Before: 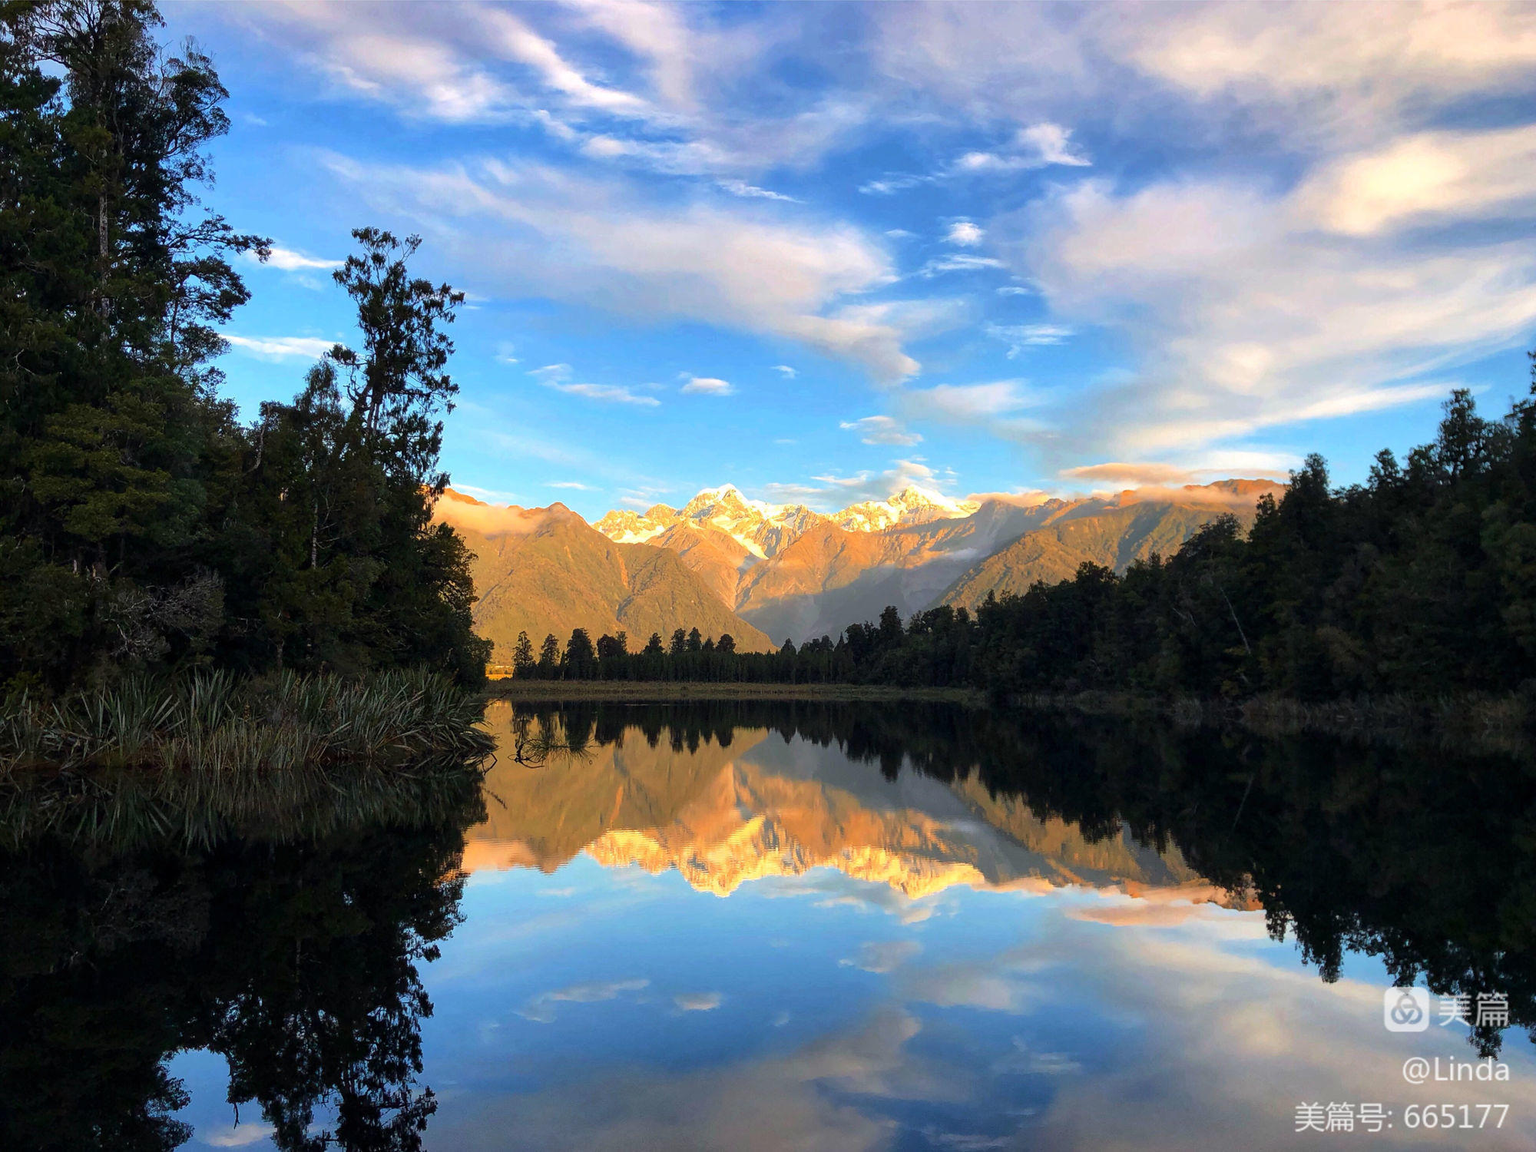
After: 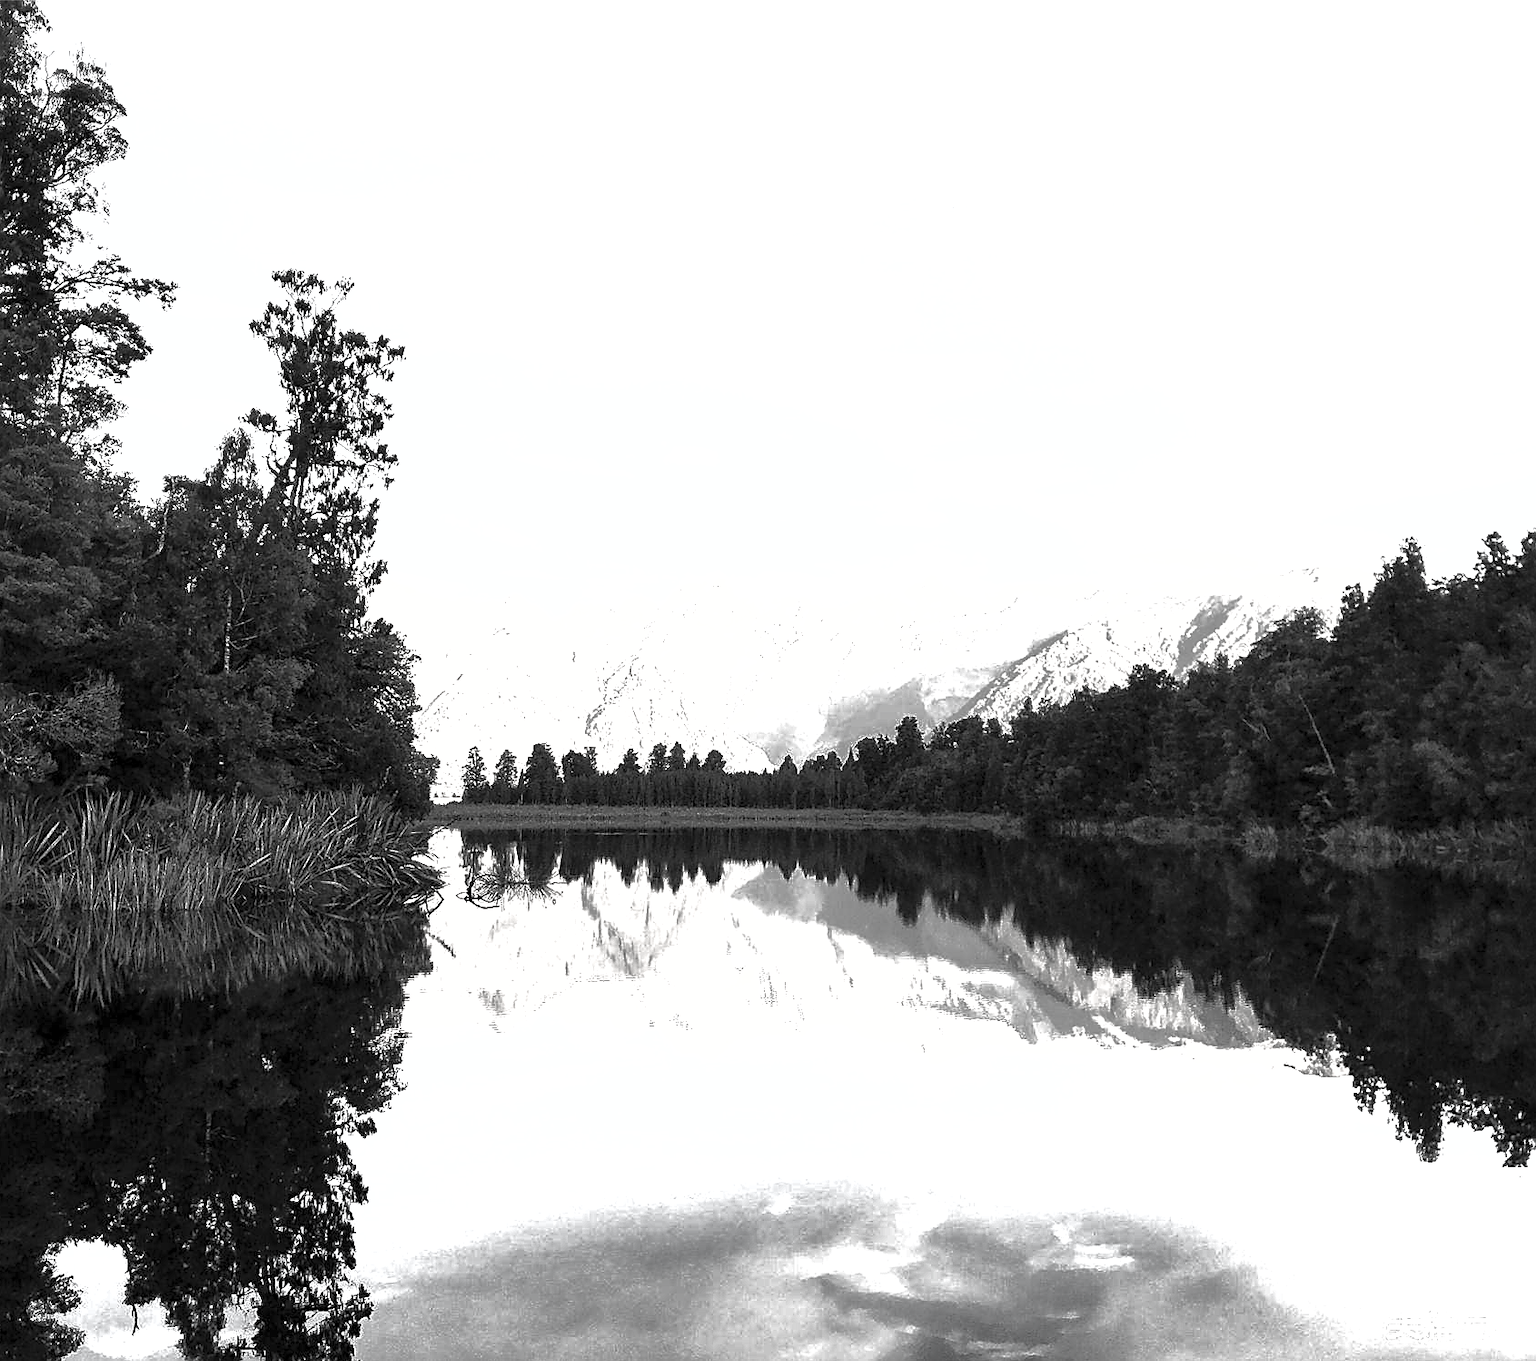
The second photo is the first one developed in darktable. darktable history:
contrast brightness saturation: contrast 0.549, brightness 0.452, saturation -0.983
crop: left 7.964%, right 7.465%
shadows and highlights: on, module defaults
levels: levels [0.012, 0.367, 0.697]
sharpen: on, module defaults
